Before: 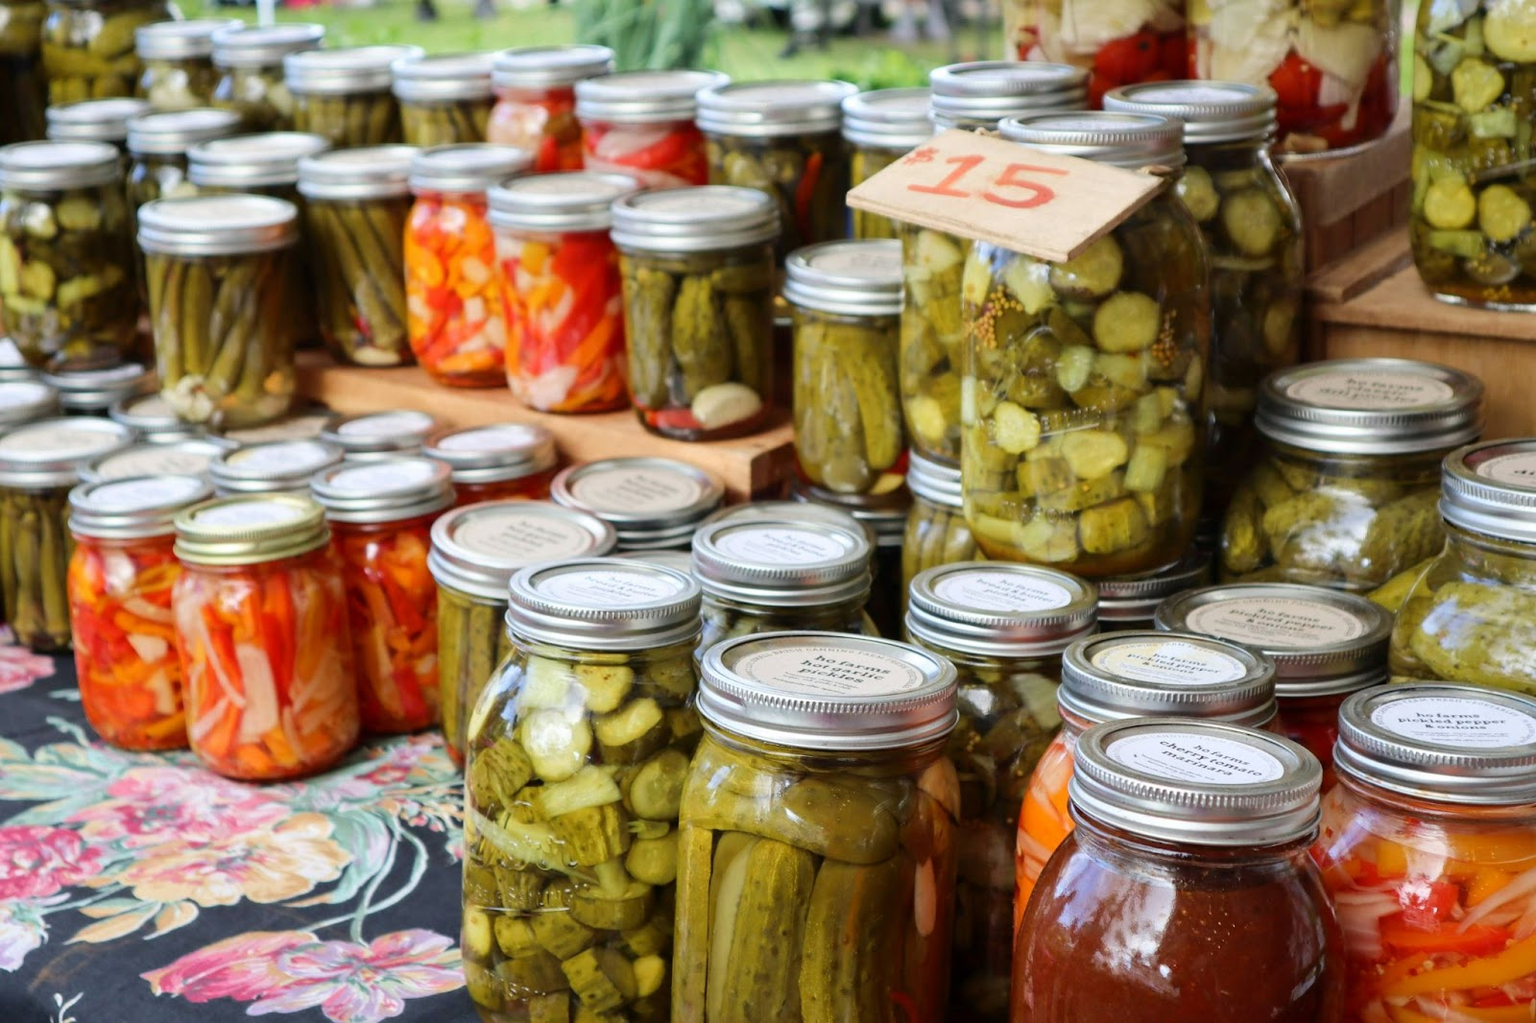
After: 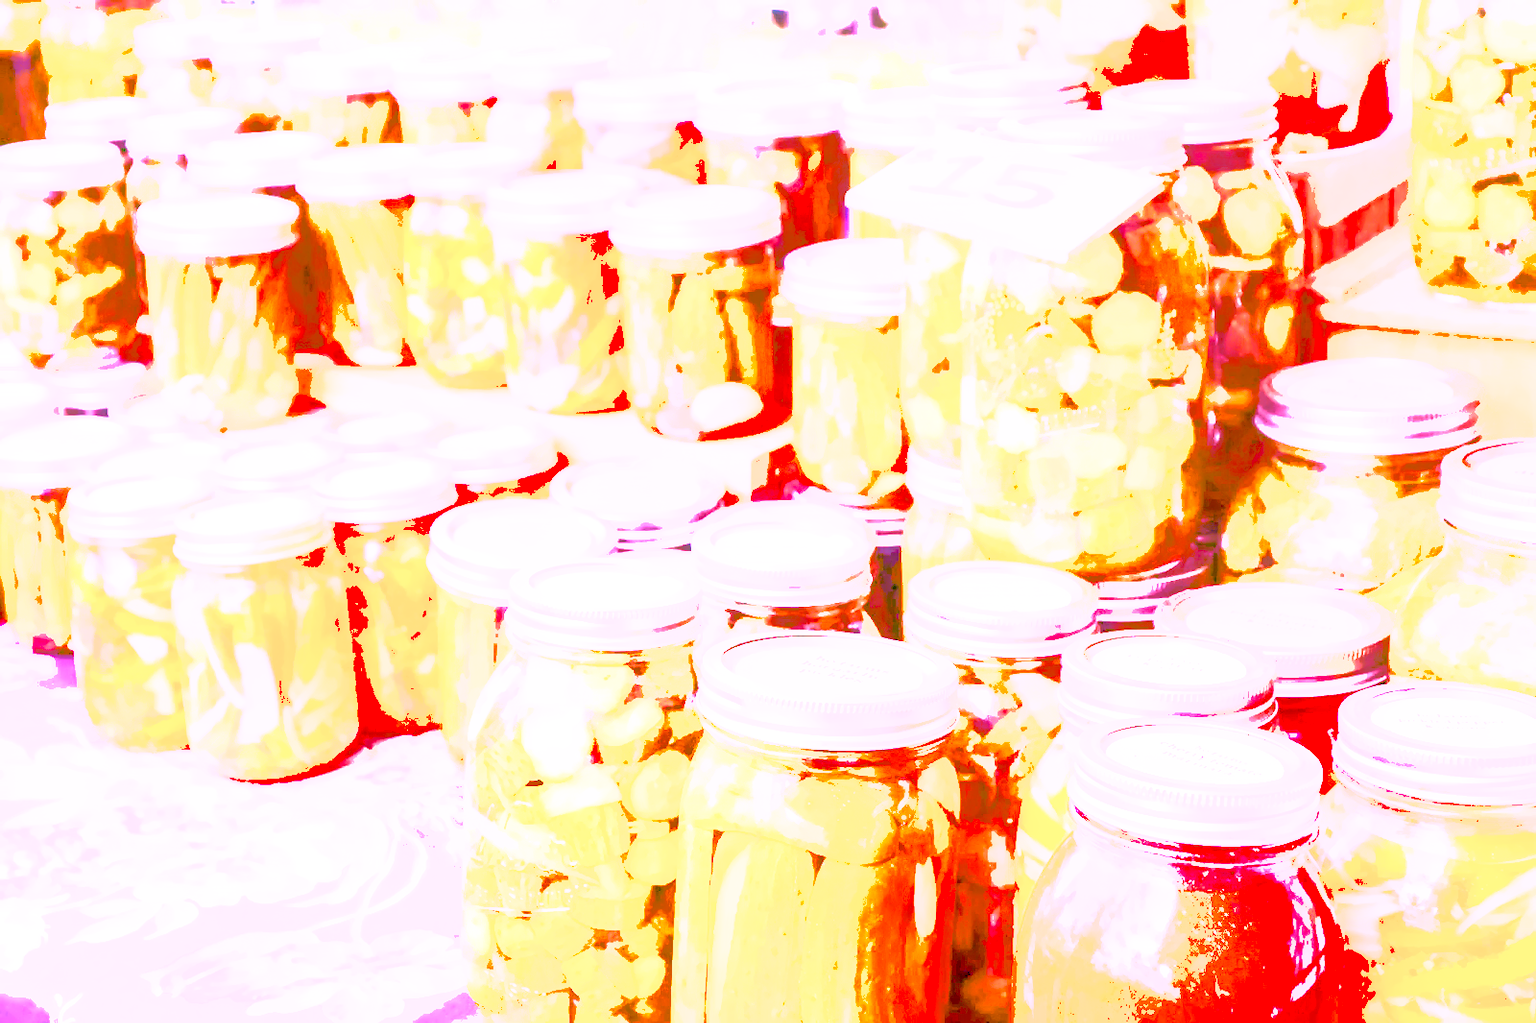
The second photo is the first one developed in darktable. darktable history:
local contrast: on, module defaults
color calibration: illuminant as shot in camera, x 0.358, y 0.373, temperature 4628.91 K
denoise (profiled): preserve shadows 1.52, scattering 0.002, a [-1, 0, 0], compensate highlight preservation false
haze removal: compatibility mode true, adaptive false
highlight reconstruction: on, module defaults
hot pixels: on, module defaults
lens correction: scale 1, crop 1, focal 16, aperture 5.6, distance 1000, camera "Canon EOS RP", lens "Canon RF 16mm F2.8 STM"
shadows and highlights: on, module defaults
white balance: red 2.229, blue 1.46
velvia: on, module defaults
color balance rgb "Colors on Steroids": linear chroma grading › shadows 10%, linear chroma grading › highlights 10%, linear chroma grading › global chroma 15%, linear chroma grading › mid-tones 15%, perceptual saturation grading › global saturation 40%, perceptual saturation grading › highlights -25%, perceptual saturation grading › mid-tones 35%, perceptual saturation grading › shadows 35%, perceptual brilliance grading › global brilliance 11.29%, global vibrance 11.29%
exposure: black level correction 0, exposure 1.675 EV, compensate exposure bias true, compensate highlight preservation false
tone equalizer "mask blending: all purposes": on, module defaults
